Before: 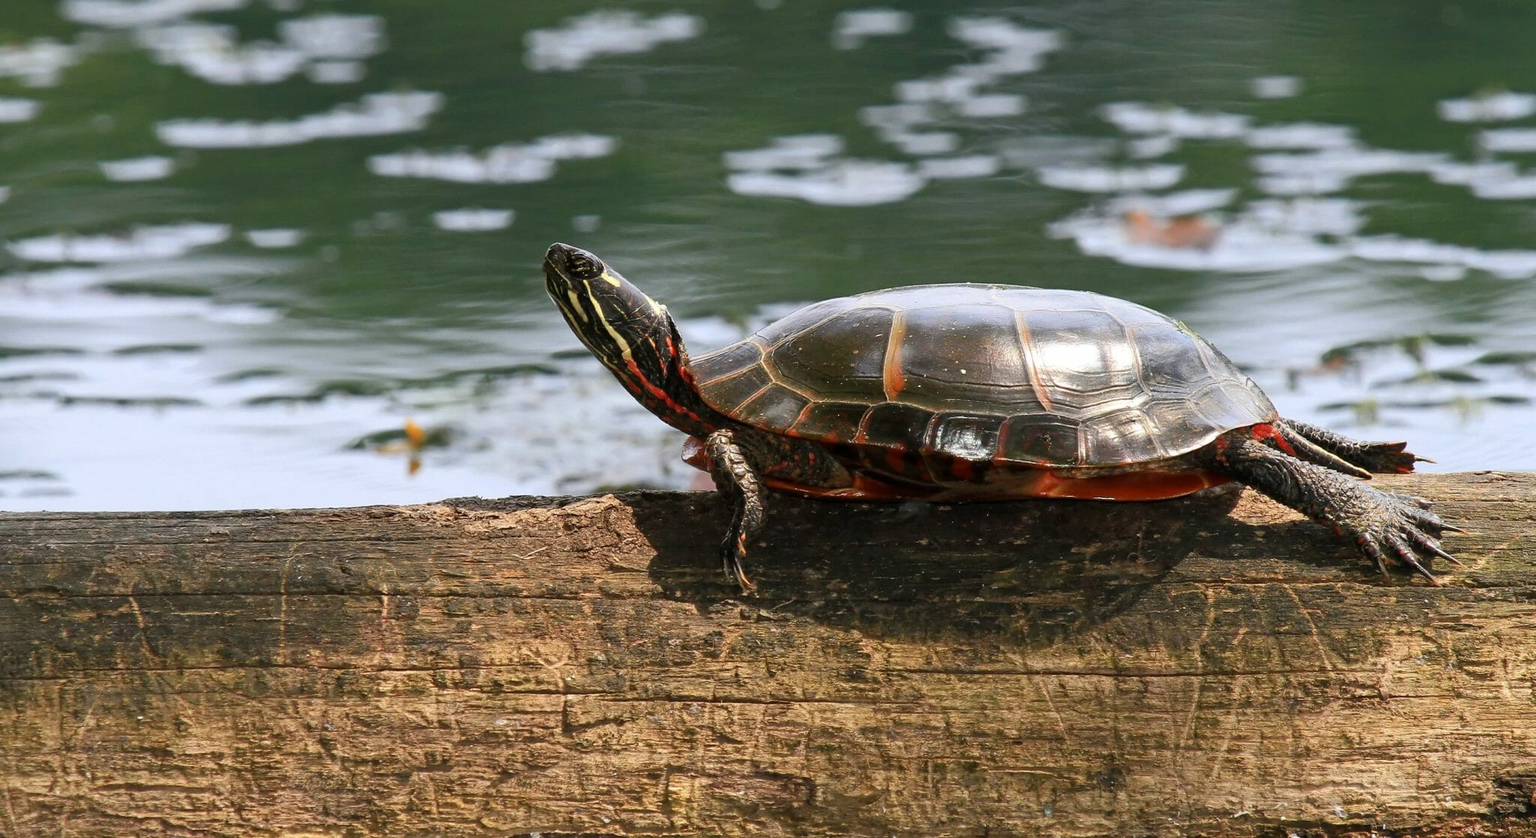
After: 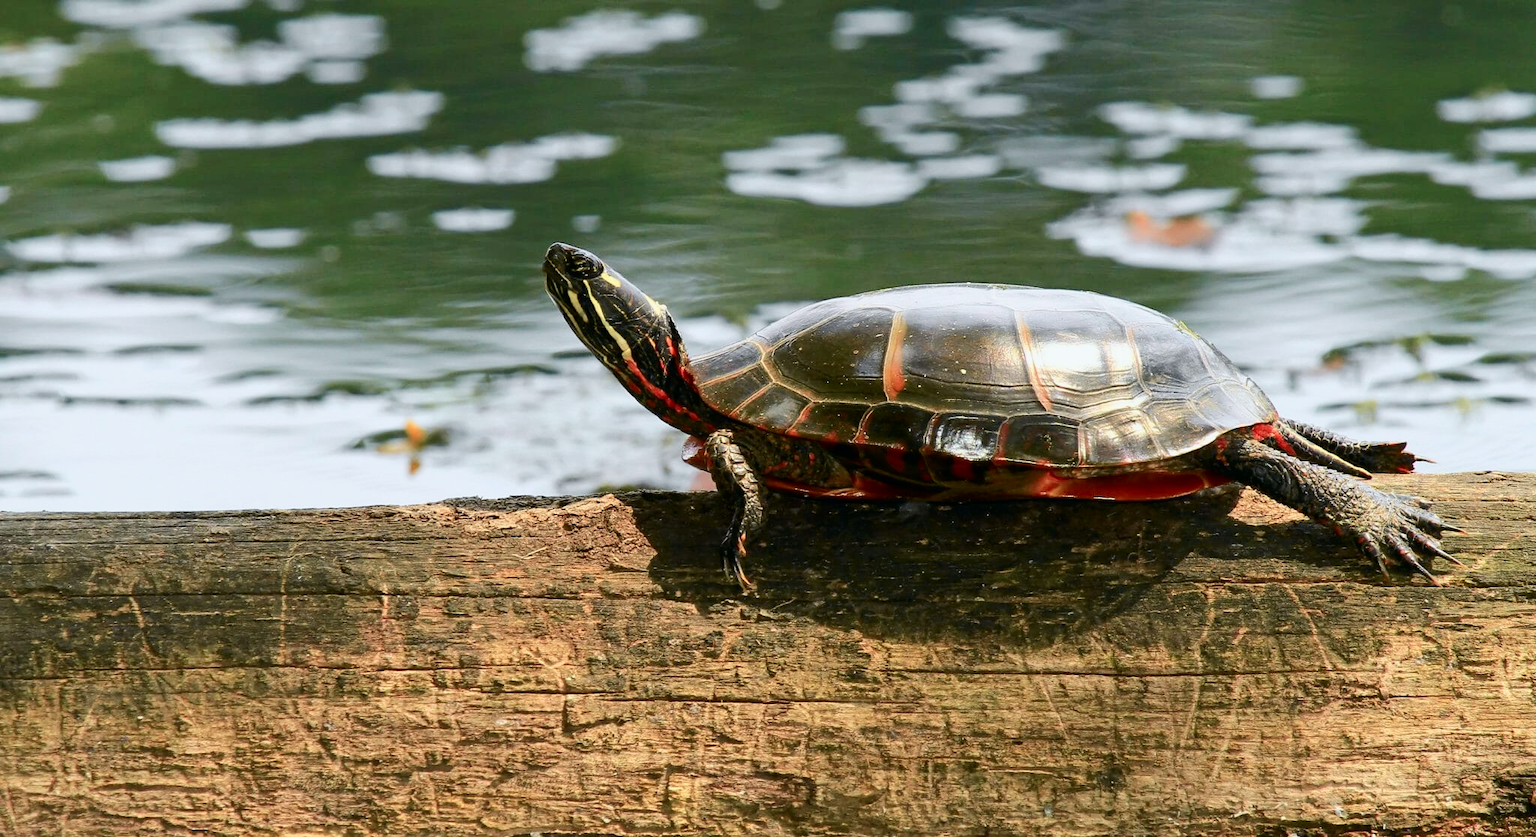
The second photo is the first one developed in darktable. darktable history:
tone curve: curves: ch0 [(0, 0) (0.035, 0.017) (0.131, 0.108) (0.279, 0.279) (0.476, 0.554) (0.617, 0.693) (0.704, 0.77) (0.801, 0.854) (0.895, 0.927) (1, 0.976)]; ch1 [(0, 0) (0.318, 0.278) (0.444, 0.427) (0.493, 0.488) (0.504, 0.497) (0.537, 0.538) (0.594, 0.616) (0.746, 0.764) (1, 1)]; ch2 [(0, 0) (0.316, 0.292) (0.381, 0.37) (0.423, 0.448) (0.476, 0.482) (0.502, 0.495) (0.529, 0.547) (0.583, 0.608) (0.639, 0.657) (0.7, 0.7) (0.861, 0.808) (1, 0.951)], color space Lab, independent channels, preserve colors none
